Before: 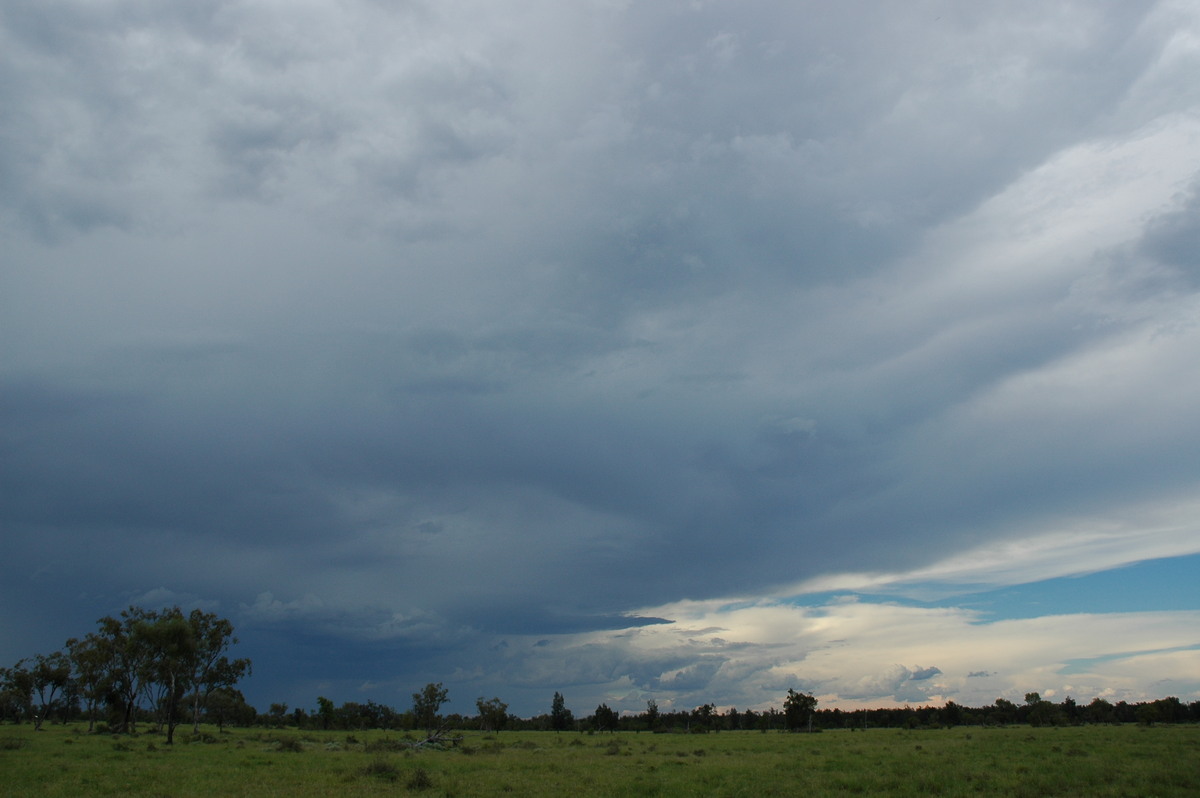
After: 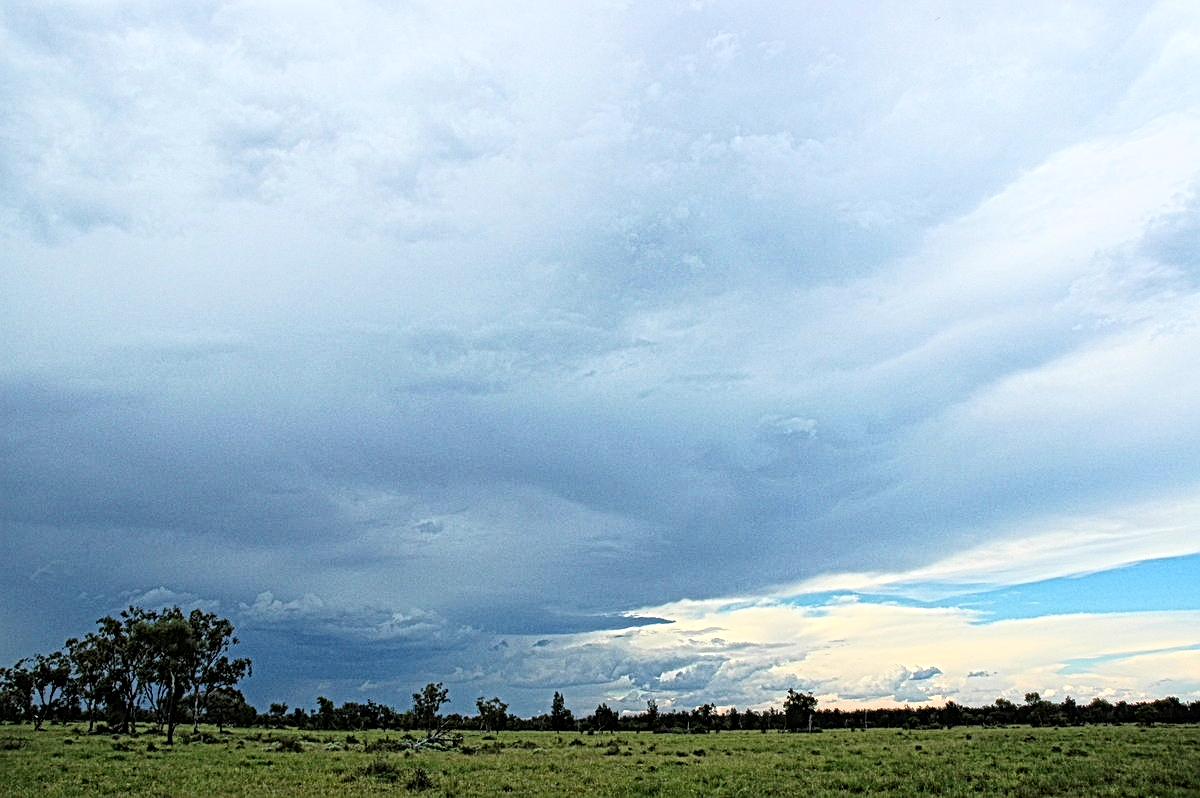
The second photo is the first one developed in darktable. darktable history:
exposure: compensate exposure bias true, compensate highlight preservation false
color balance rgb: perceptual saturation grading › global saturation -3.676%, global vibrance 20%
base curve: curves: ch0 [(0, 0) (0.012, 0.01) (0.073, 0.168) (0.31, 0.711) (0.645, 0.957) (1, 1)]
local contrast: mode bilateral grid, contrast 19, coarseness 3, detail 298%, midtone range 0.2
